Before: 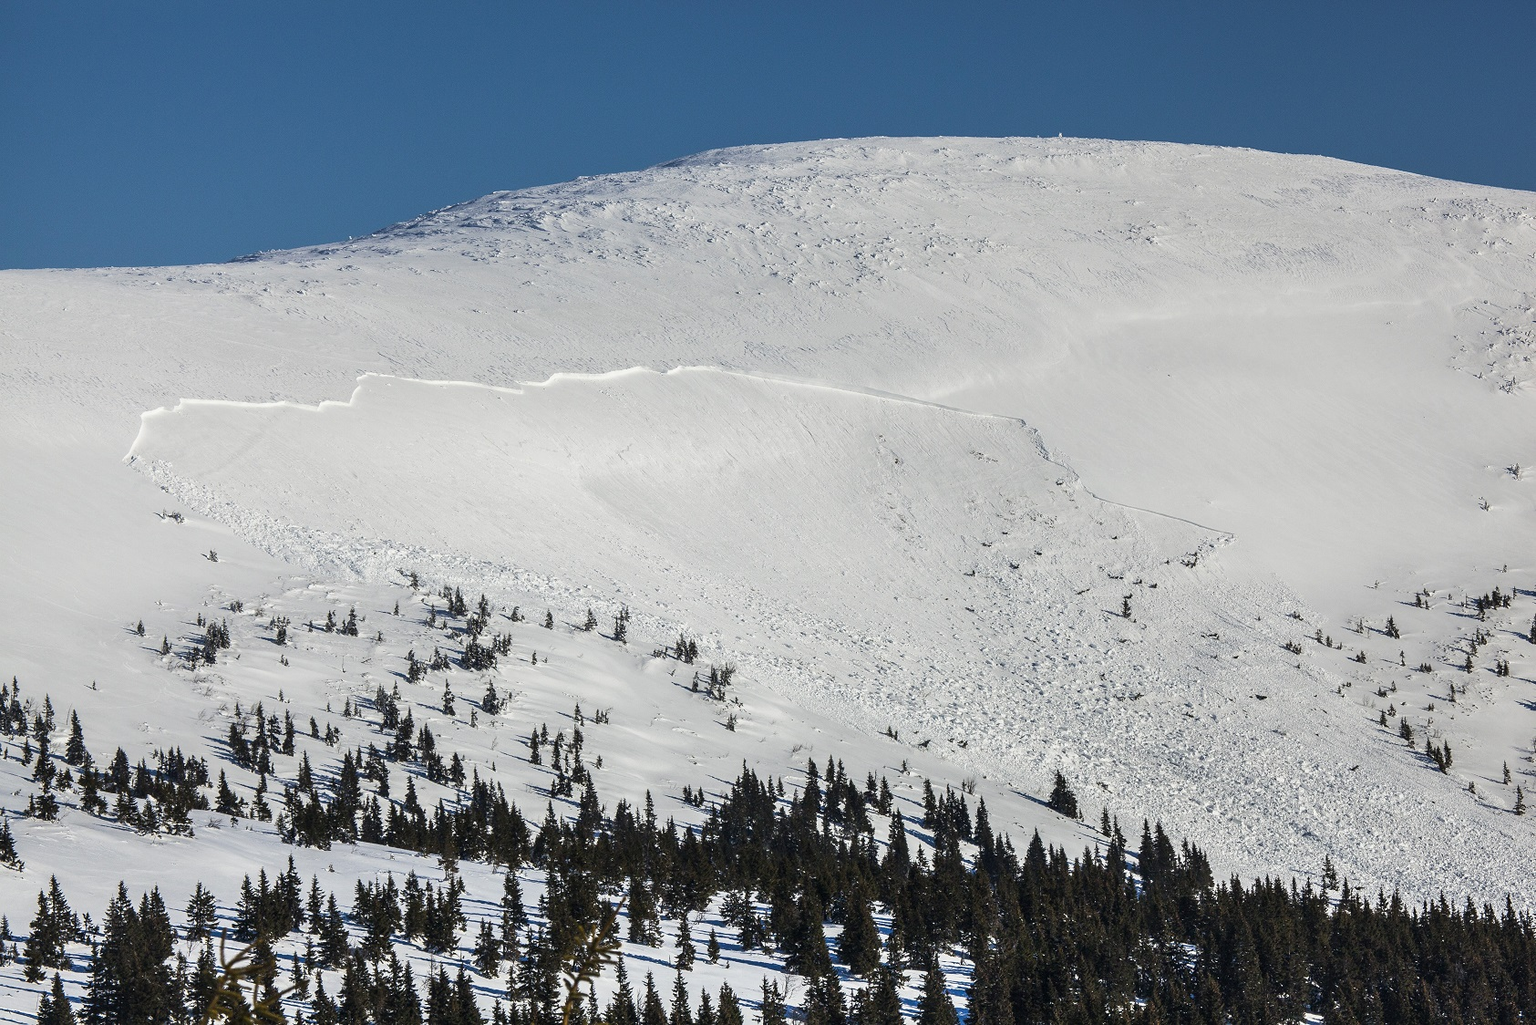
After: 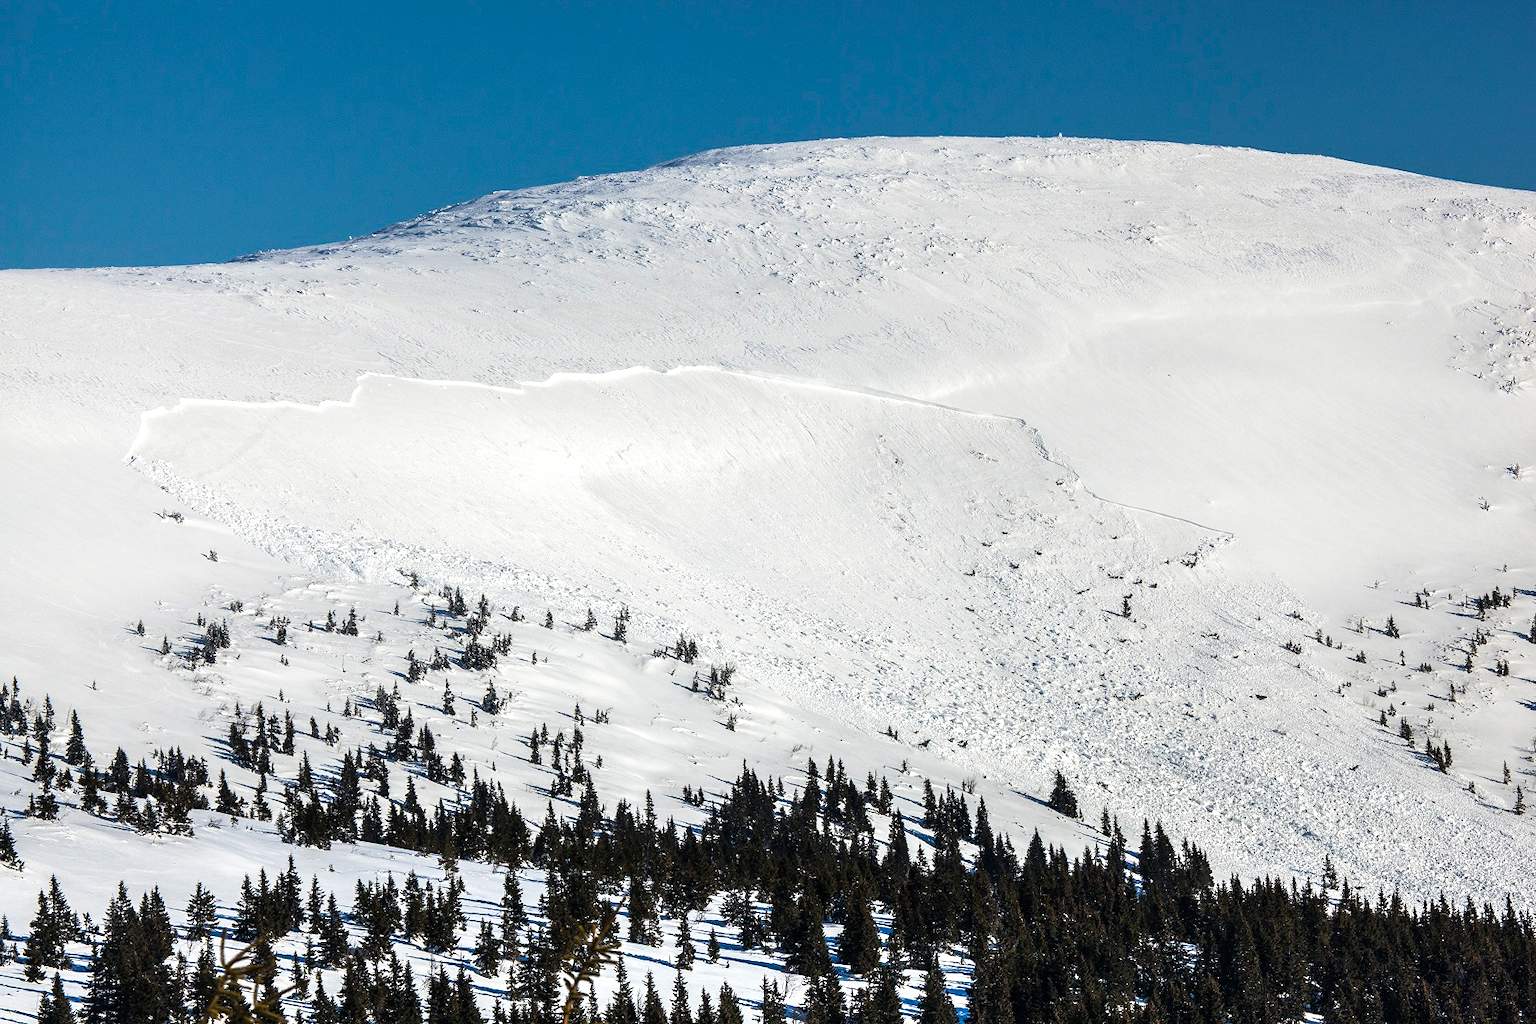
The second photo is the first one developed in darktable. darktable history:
tone equalizer: -8 EV -0.379 EV, -7 EV -0.413 EV, -6 EV -0.333 EV, -5 EV -0.21 EV, -3 EV 0.244 EV, -2 EV 0.36 EV, -1 EV 0.364 EV, +0 EV 0.438 EV
